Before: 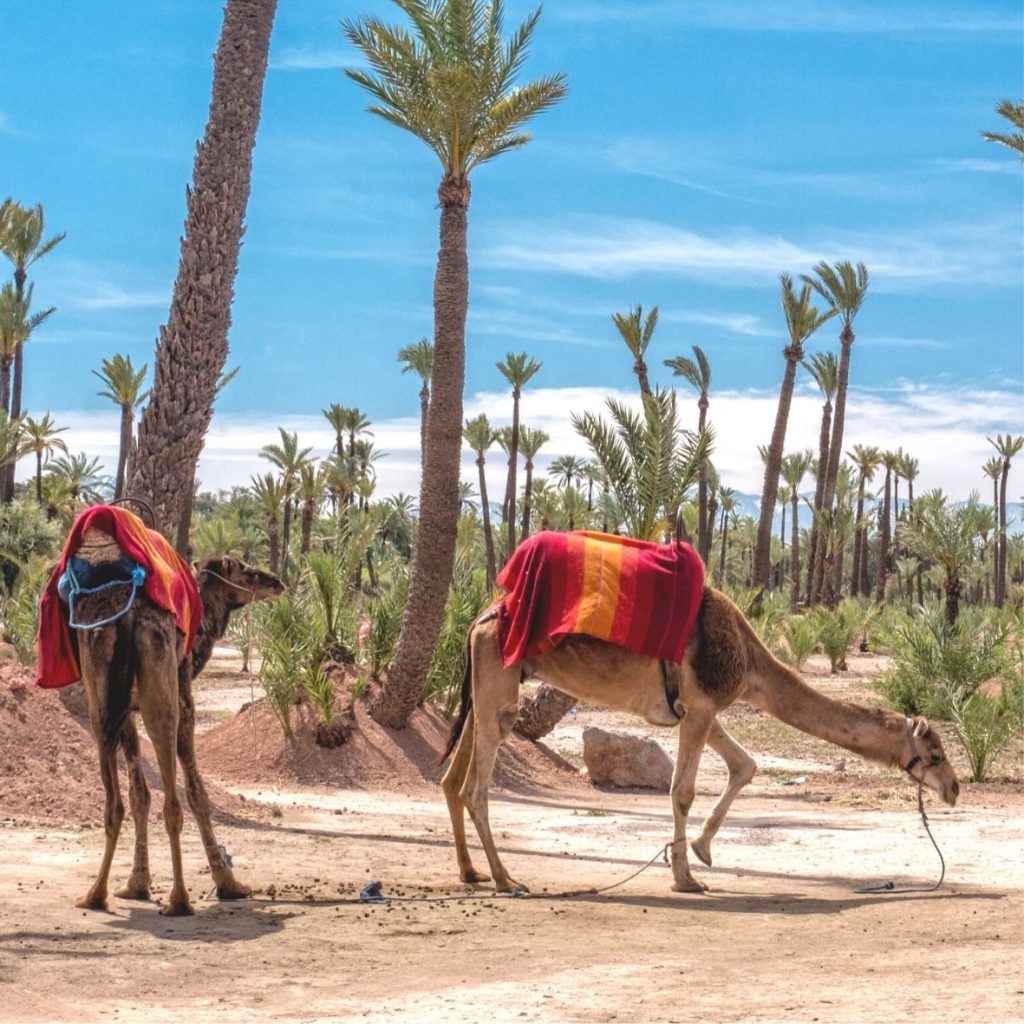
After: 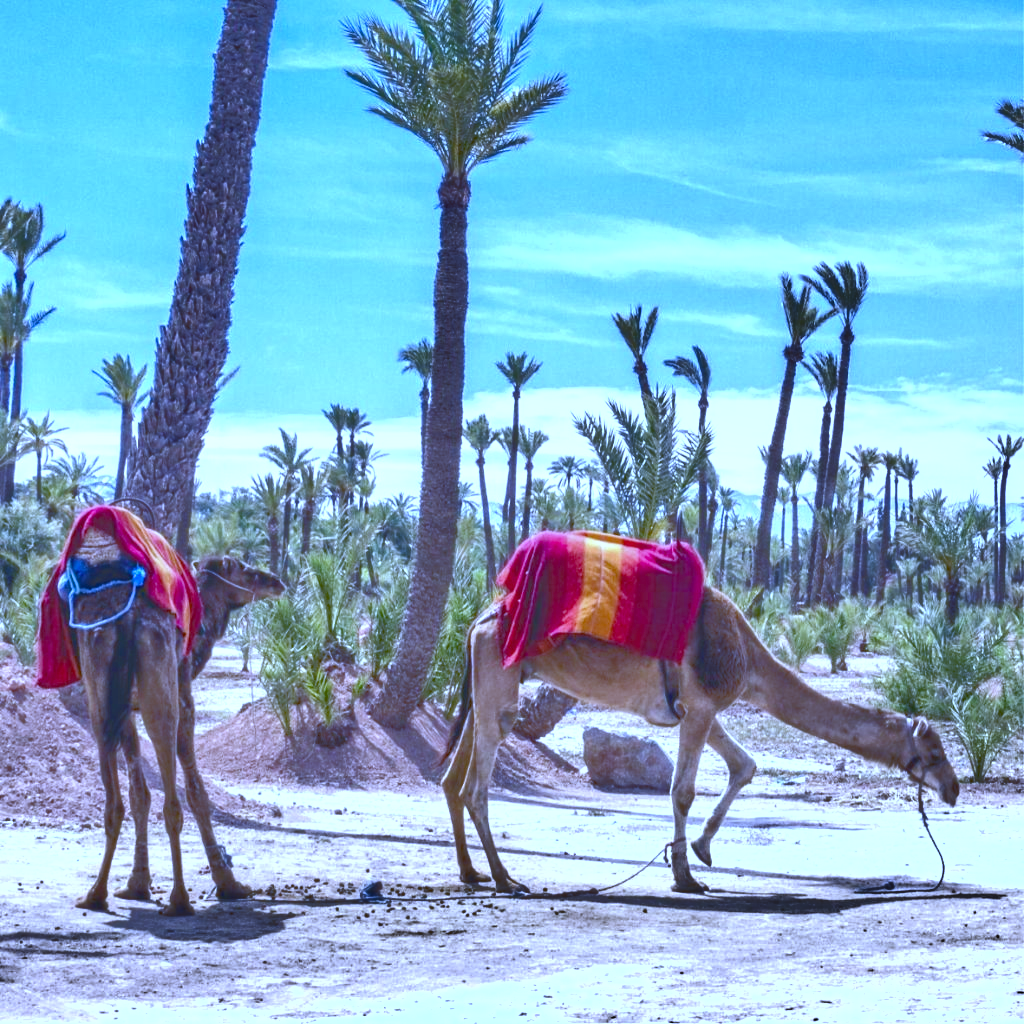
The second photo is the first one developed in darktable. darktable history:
exposure: exposure 0.564 EV, compensate highlight preservation false
color balance rgb: perceptual saturation grading › global saturation 20%, perceptual saturation grading › highlights -25%, perceptual saturation grading › shadows 25%
shadows and highlights: highlights color adjustment 0%, soften with gaussian
white balance: red 0.766, blue 1.537
rgb curve: curves: ch0 [(0, 0) (0.072, 0.166) (0.217, 0.293) (0.414, 0.42) (1, 1)], compensate middle gray true, preserve colors basic power
